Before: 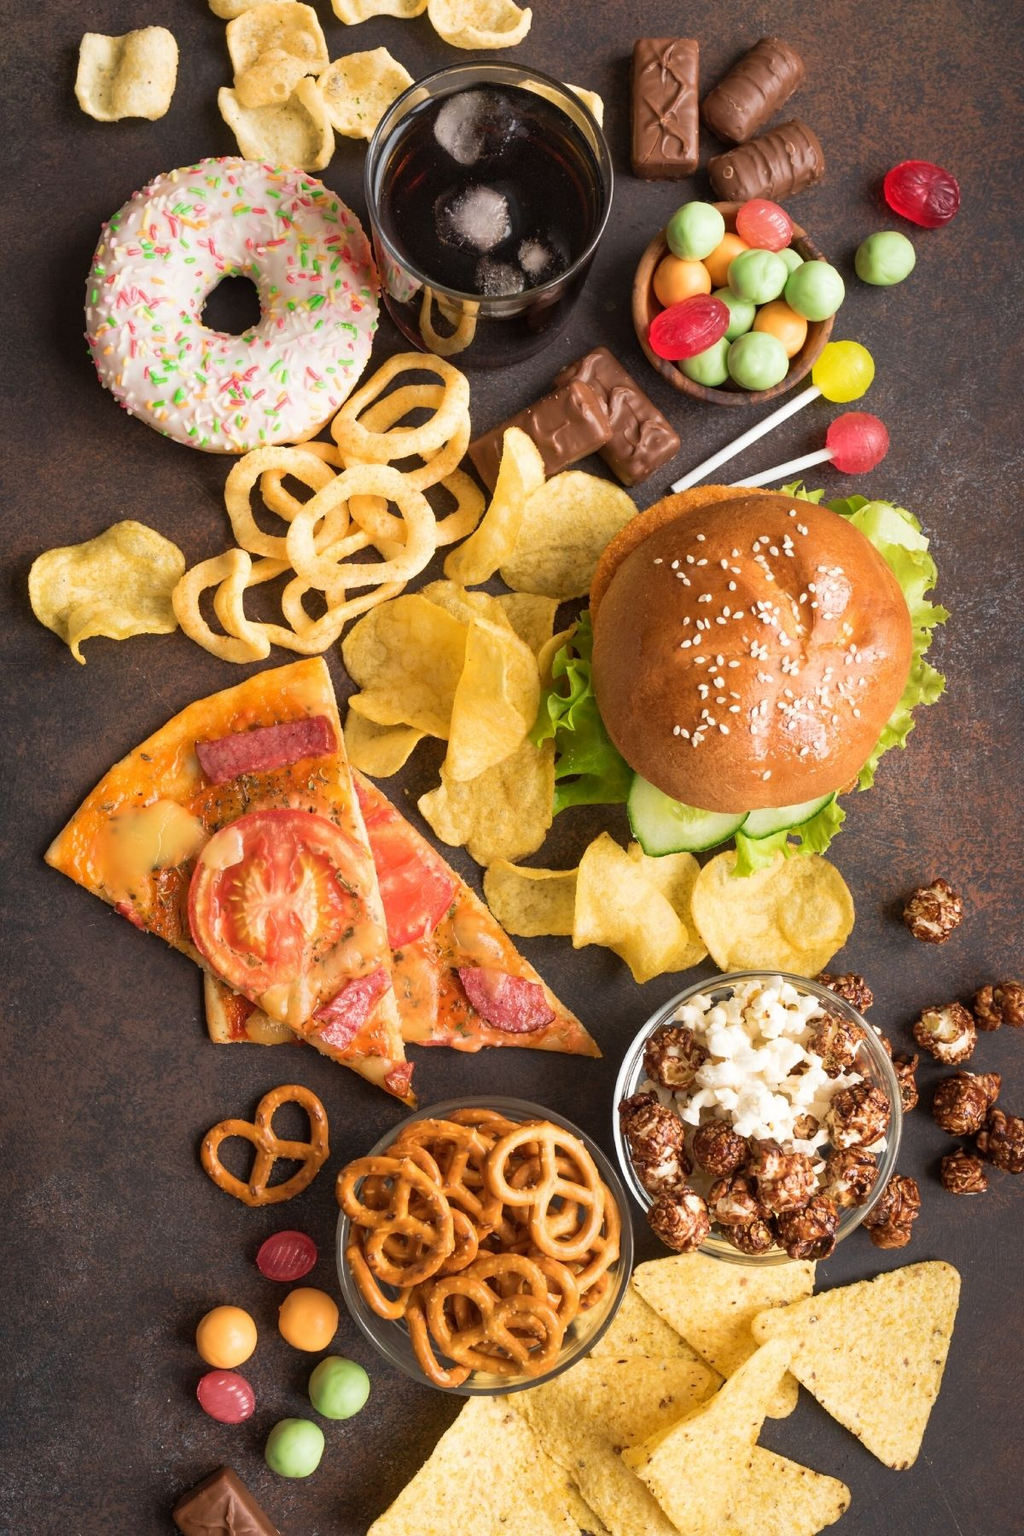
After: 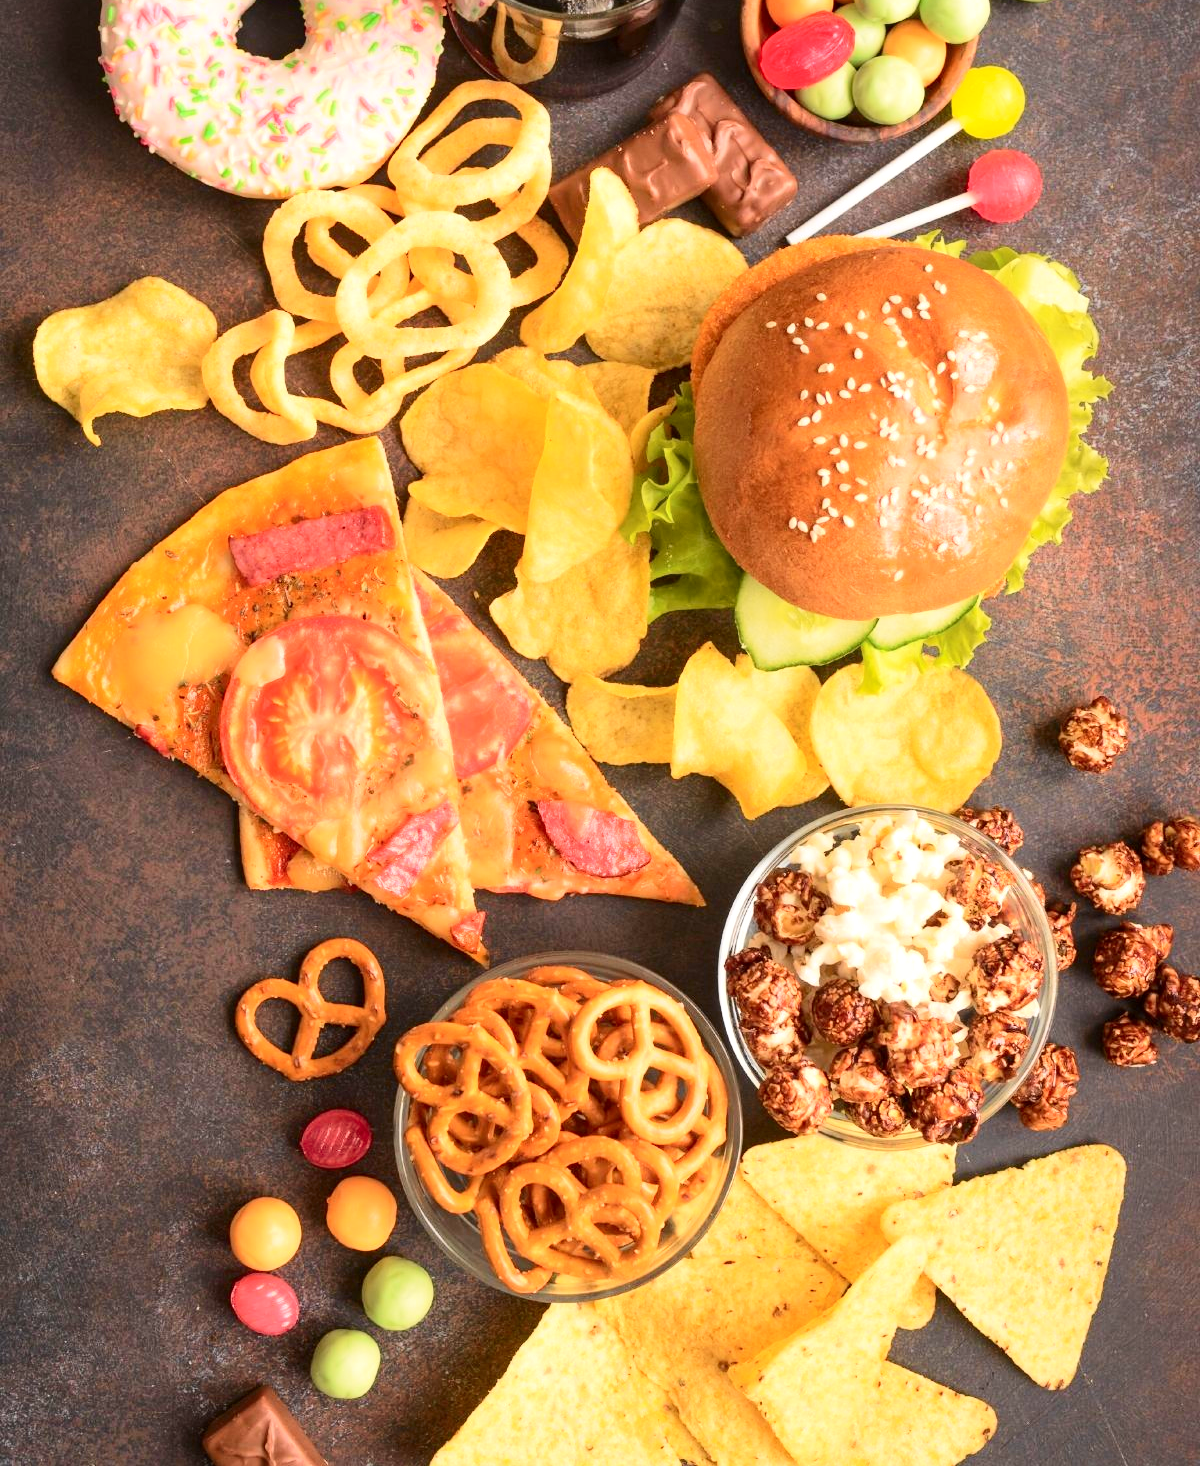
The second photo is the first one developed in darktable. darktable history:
crop and rotate: top 18.507%
exposure: exposure 0.556 EV, compensate highlight preservation false
contrast brightness saturation: contrast 0.01, saturation -0.05
tone curve: curves: ch0 [(0, 0) (0.239, 0.248) (0.508, 0.606) (0.826, 0.855) (1, 0.945)]; ch1 [(0, 0) (0.401, 0.42) (0.442, 0.47) (0.492, 0.498) (0.511, 0.516) (0.555, 0.586) (0.681, 0.739) (1, 1)]; ch2 [(0, 0) (0.411, 0.433) (0.5, 0.504) (0.545, 0.574) (1, 1)], color space Lab, independent channels, preserve colors none
